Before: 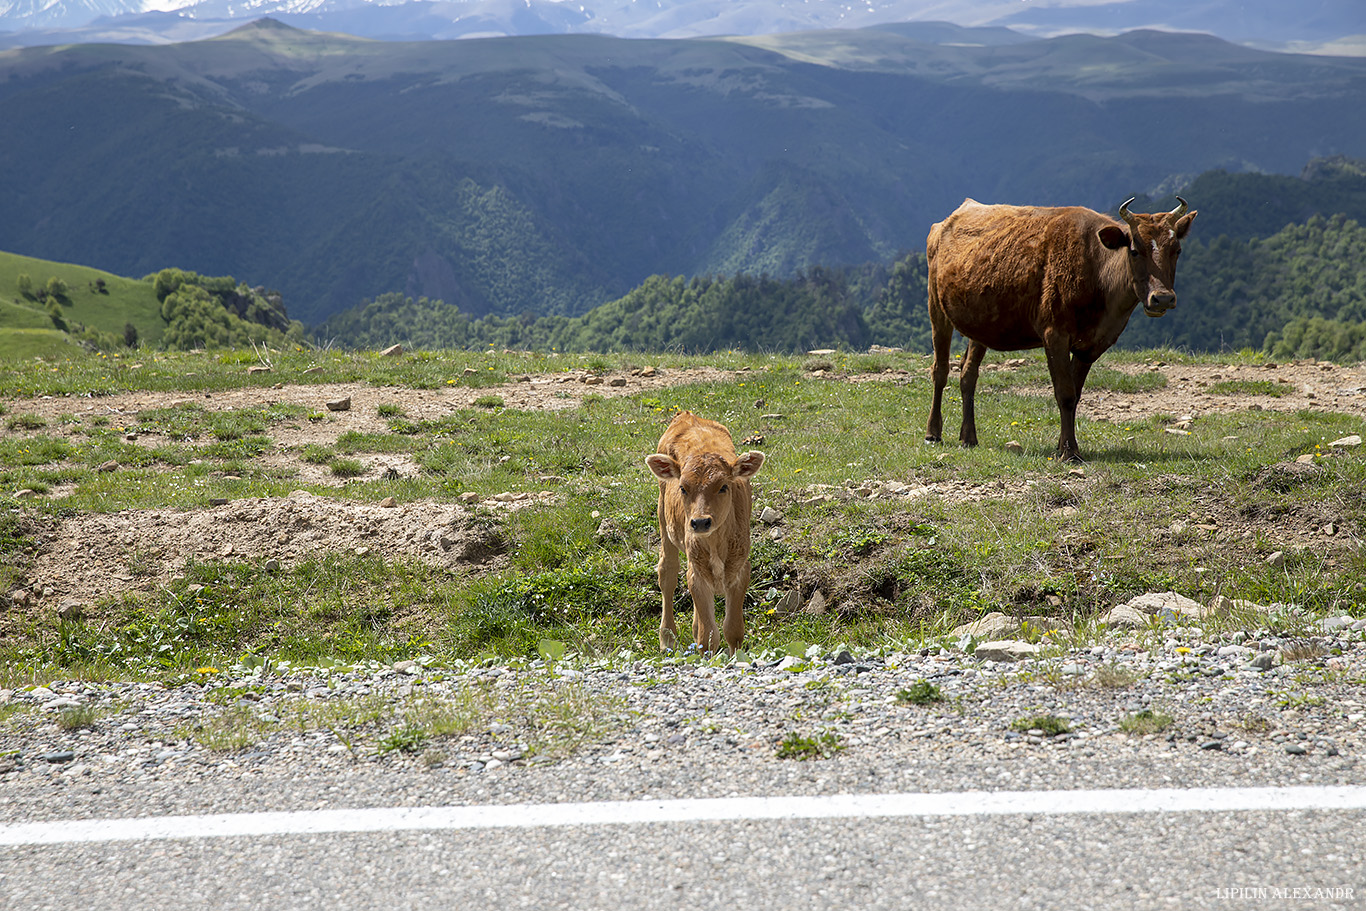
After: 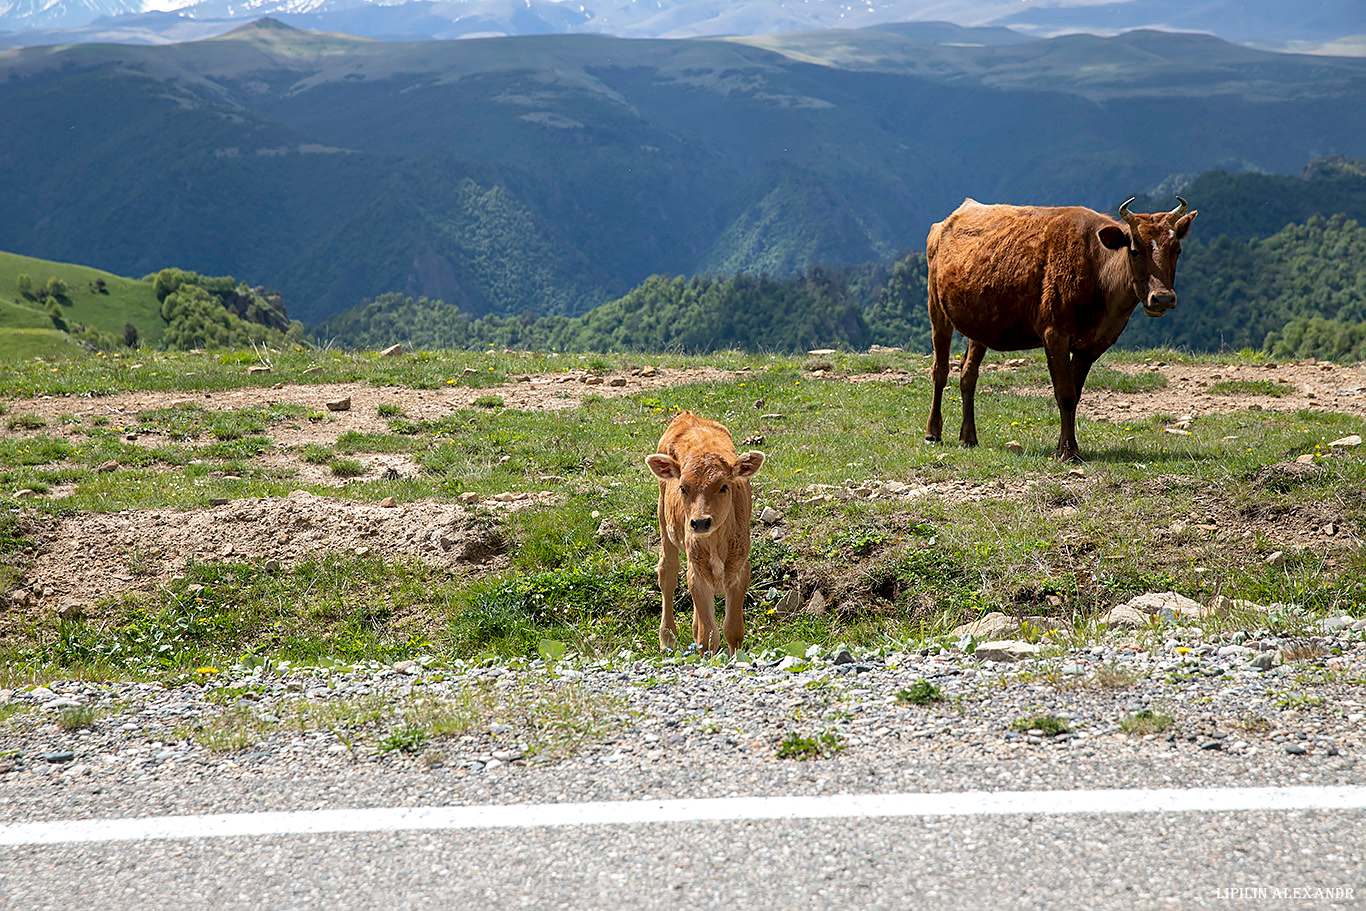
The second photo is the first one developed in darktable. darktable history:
levels: levels [0, 0.492, 0.984]
sharpen: amount 0.201
